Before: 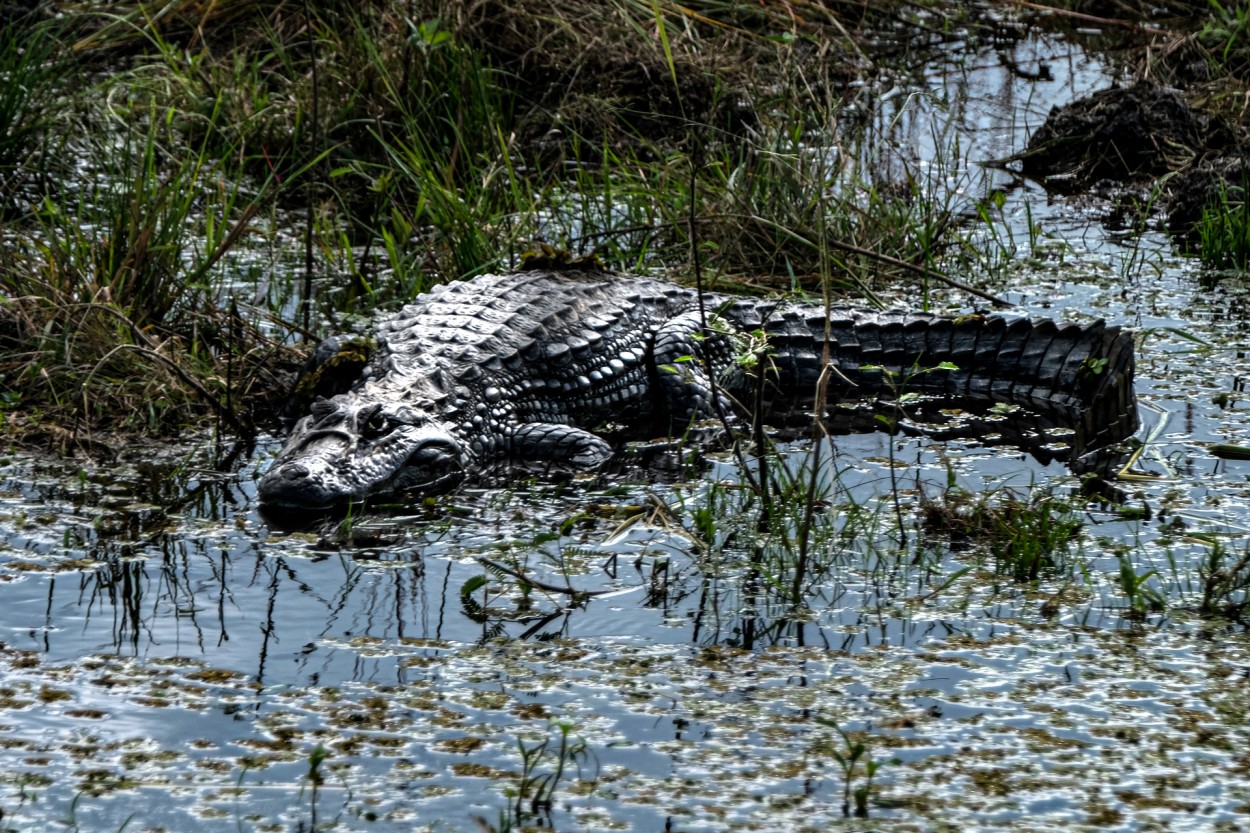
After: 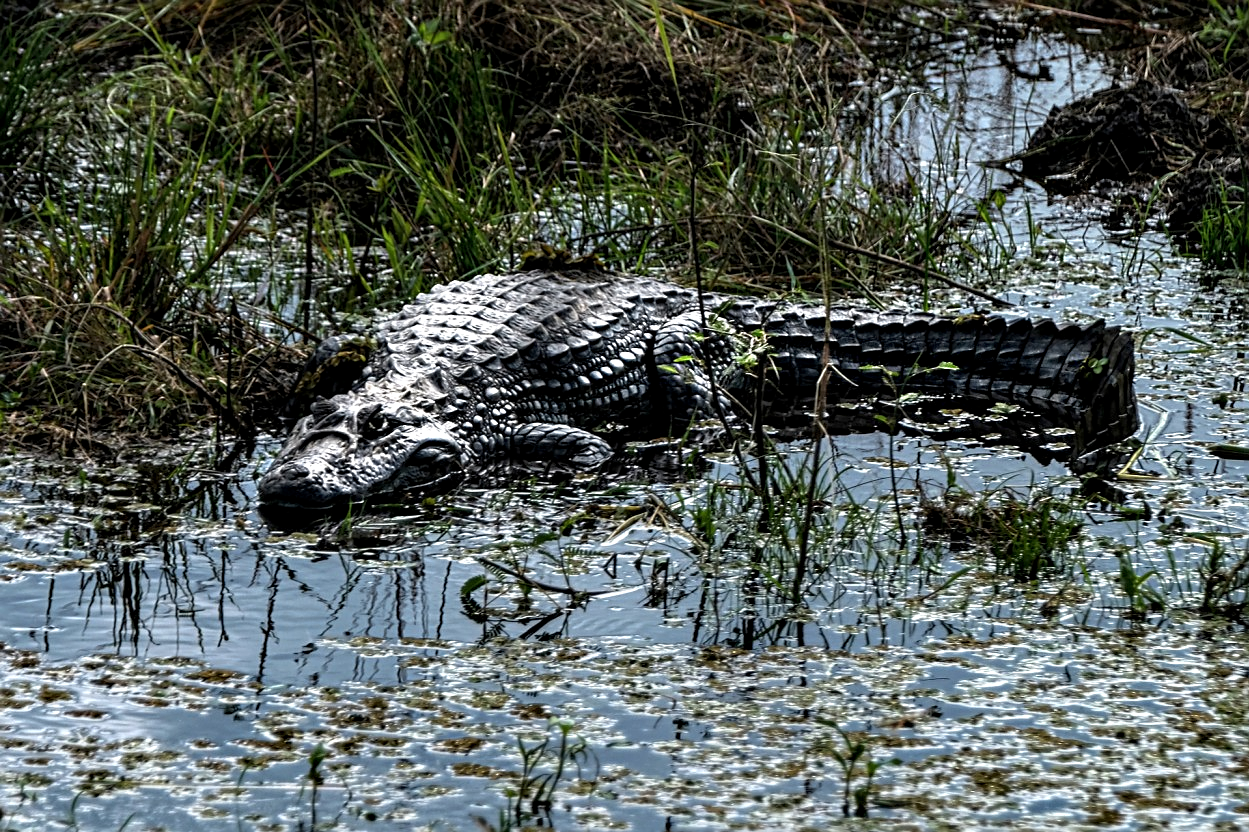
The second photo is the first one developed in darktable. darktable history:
local contrast: highlights 106%, shadows 101%, detail 120%, midtone range 0.2
exposure: compensate highlight preservation false
sharpen: on, module defaults
